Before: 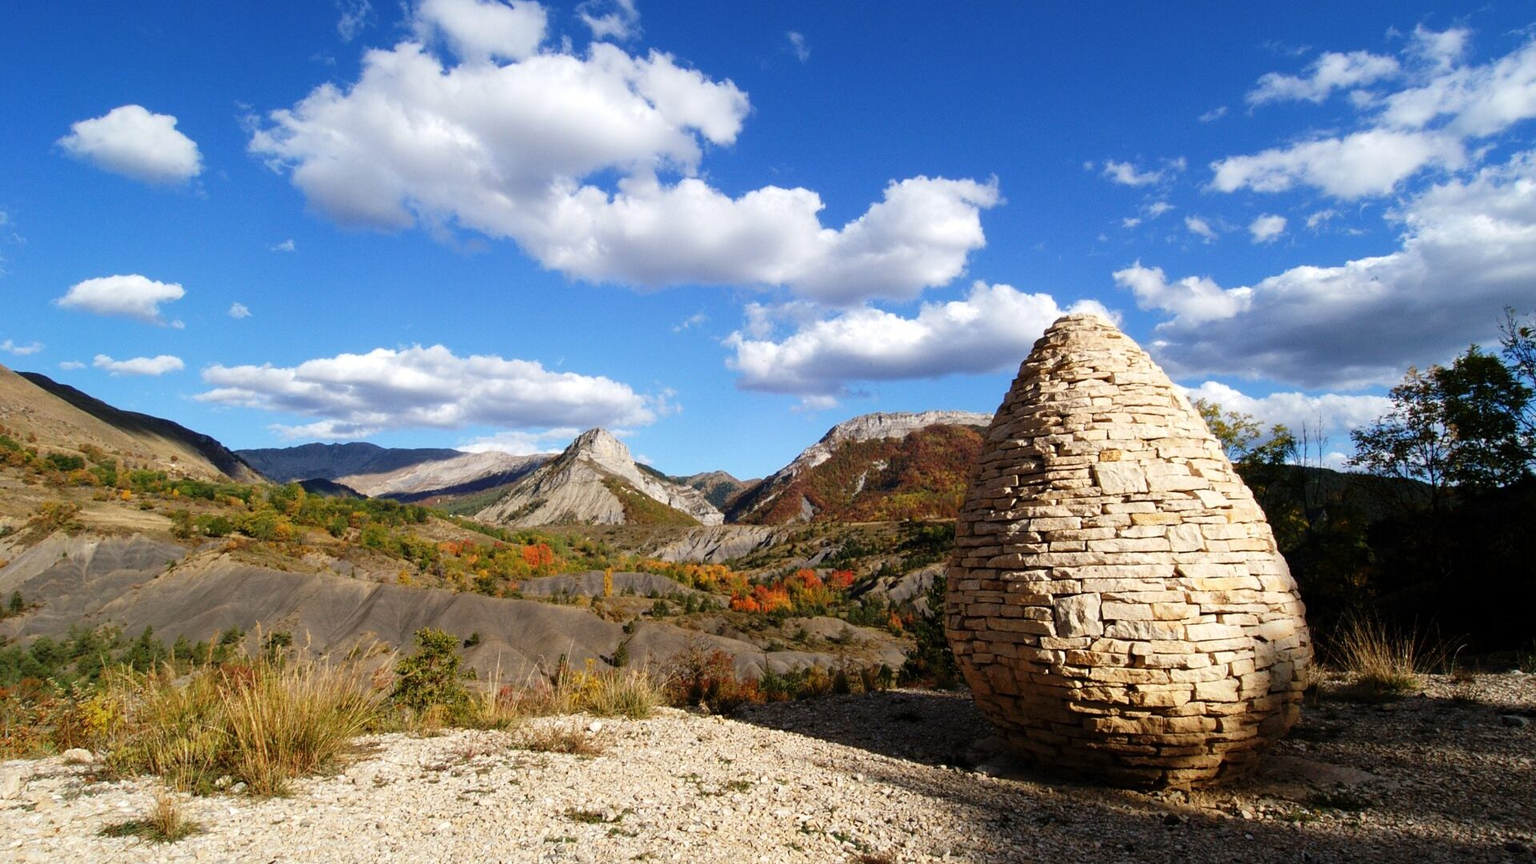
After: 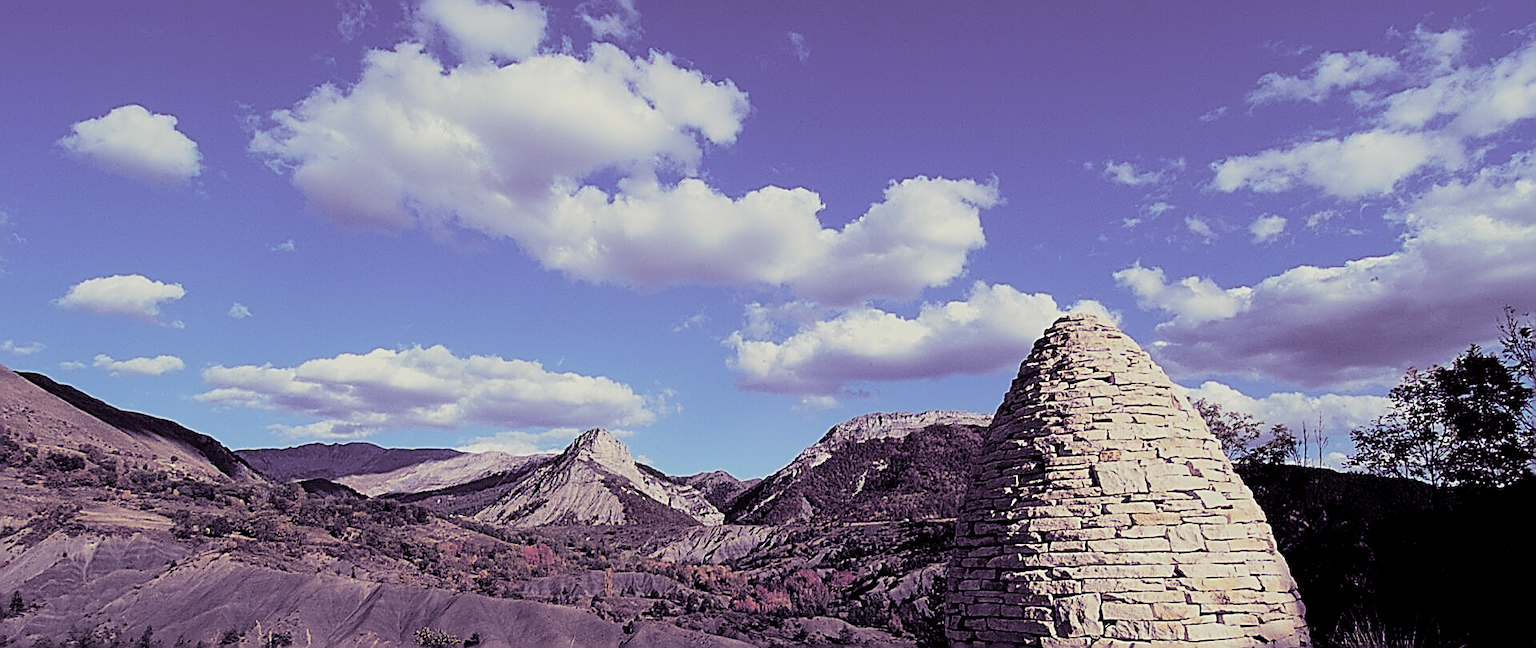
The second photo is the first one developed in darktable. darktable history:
split-toning: shadows › hue 266.4°, shadows › saturation 0.4, highlights › hue 61.2°, highlights › saturation 0.3, compress 0%
crop: bottom 24.967%
sharpen: amount 2
filmic rgb: black relative exposure -7.65 EV, white relative exposure 4.56 EV, hardness 3.61
